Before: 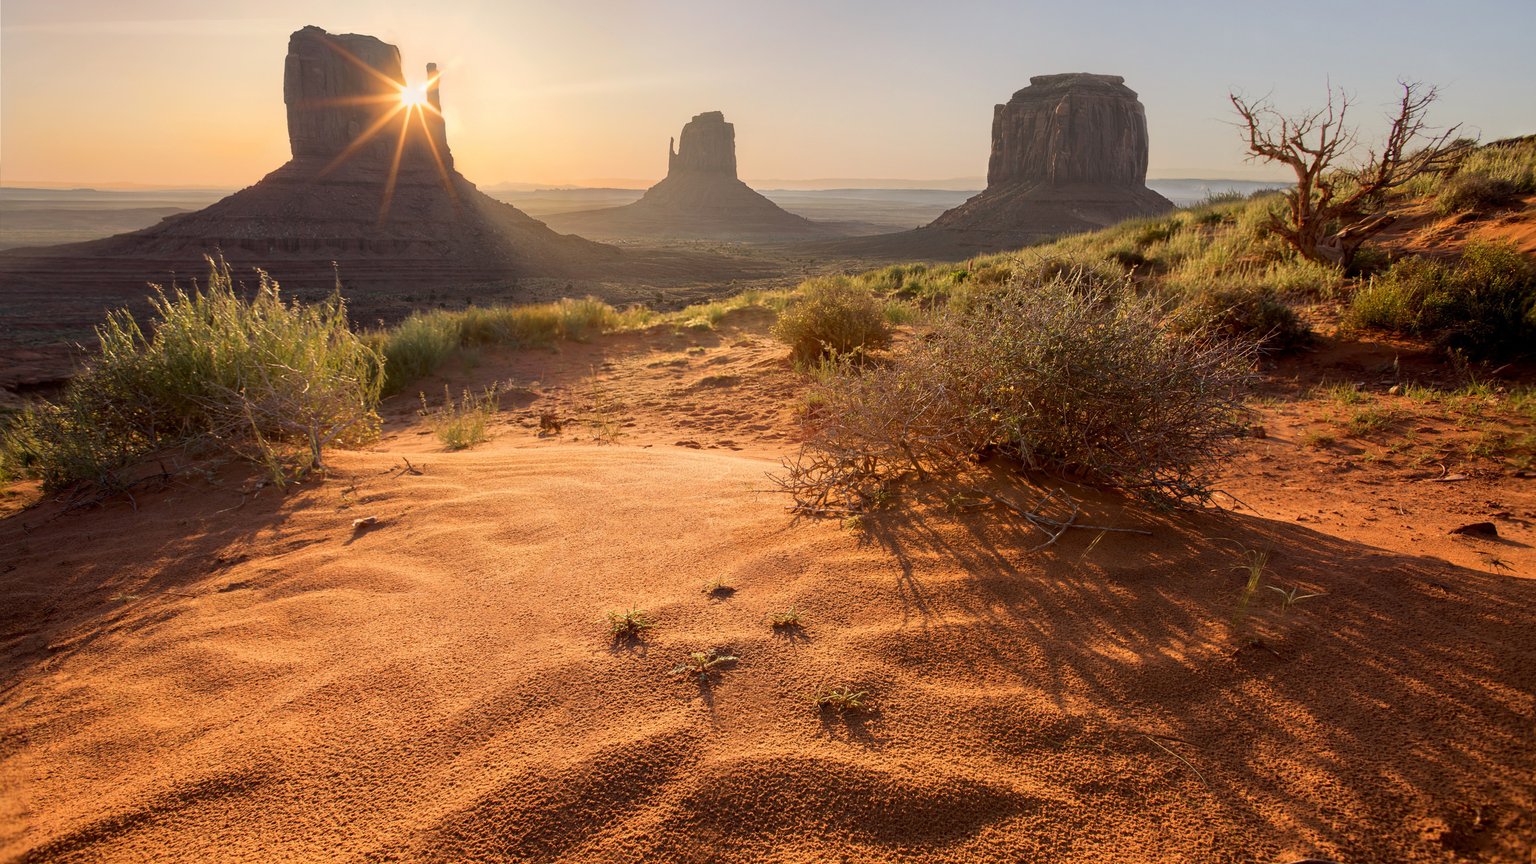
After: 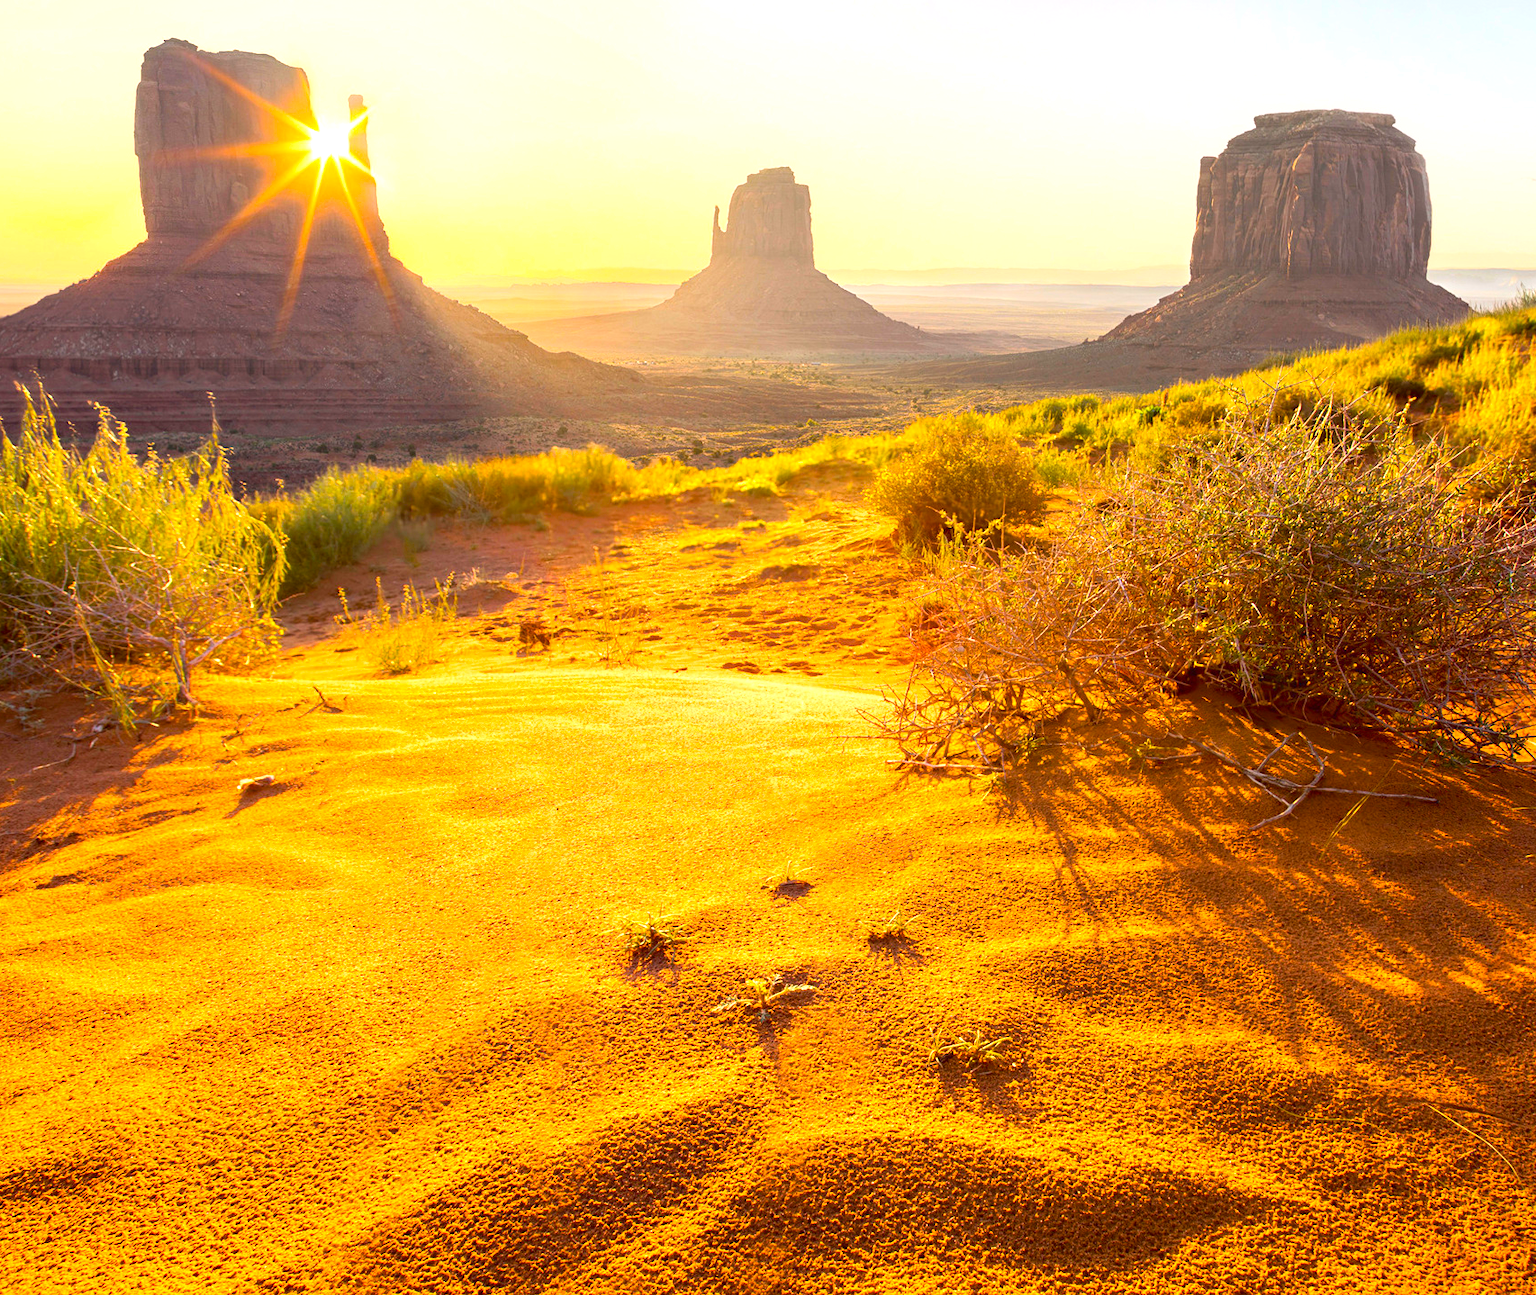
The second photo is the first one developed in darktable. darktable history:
color balance rgb: linear chroma grading › global chroma 15%, perceptual saturation grading › global saturation 30%
exposure: black level correction 0, exposure 1.1 EV, compensate highlight preservation false
crop and rotate: left 12.673%, right 20.66%
tone curve: curves: ch0 [(0, 0.028) (0.138, 0.156) (0.468, 0.516) (0.754, 0.823) (1, 1)], color space Lab, linked channels, preserve colors none
tone equalizer: on, module defaults
